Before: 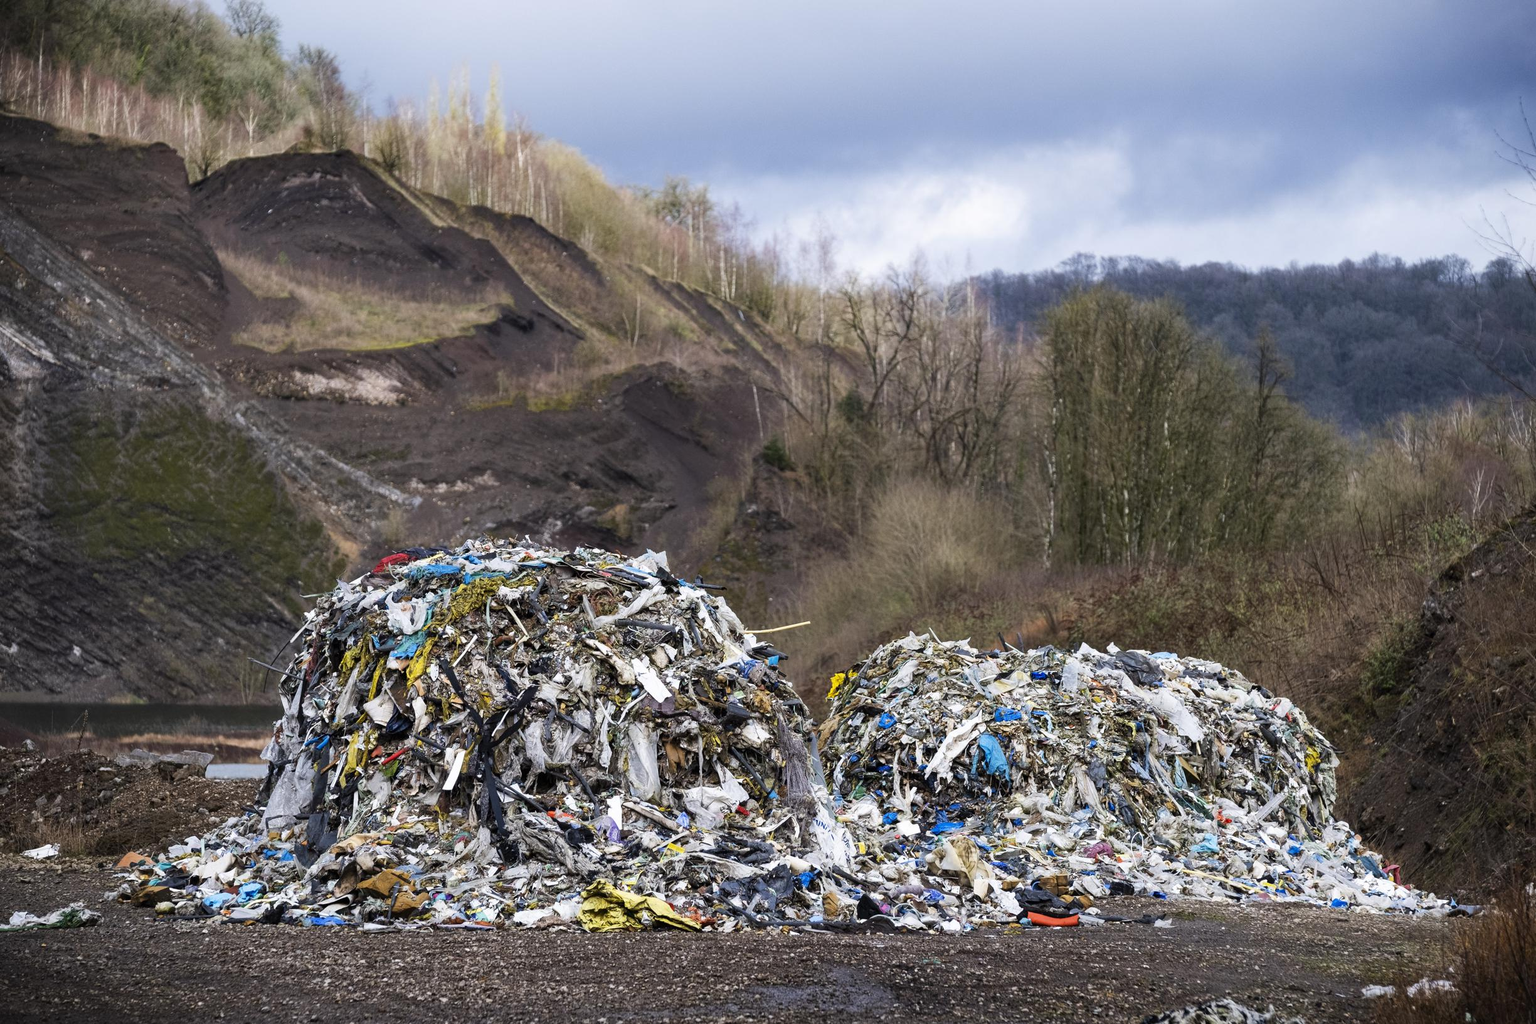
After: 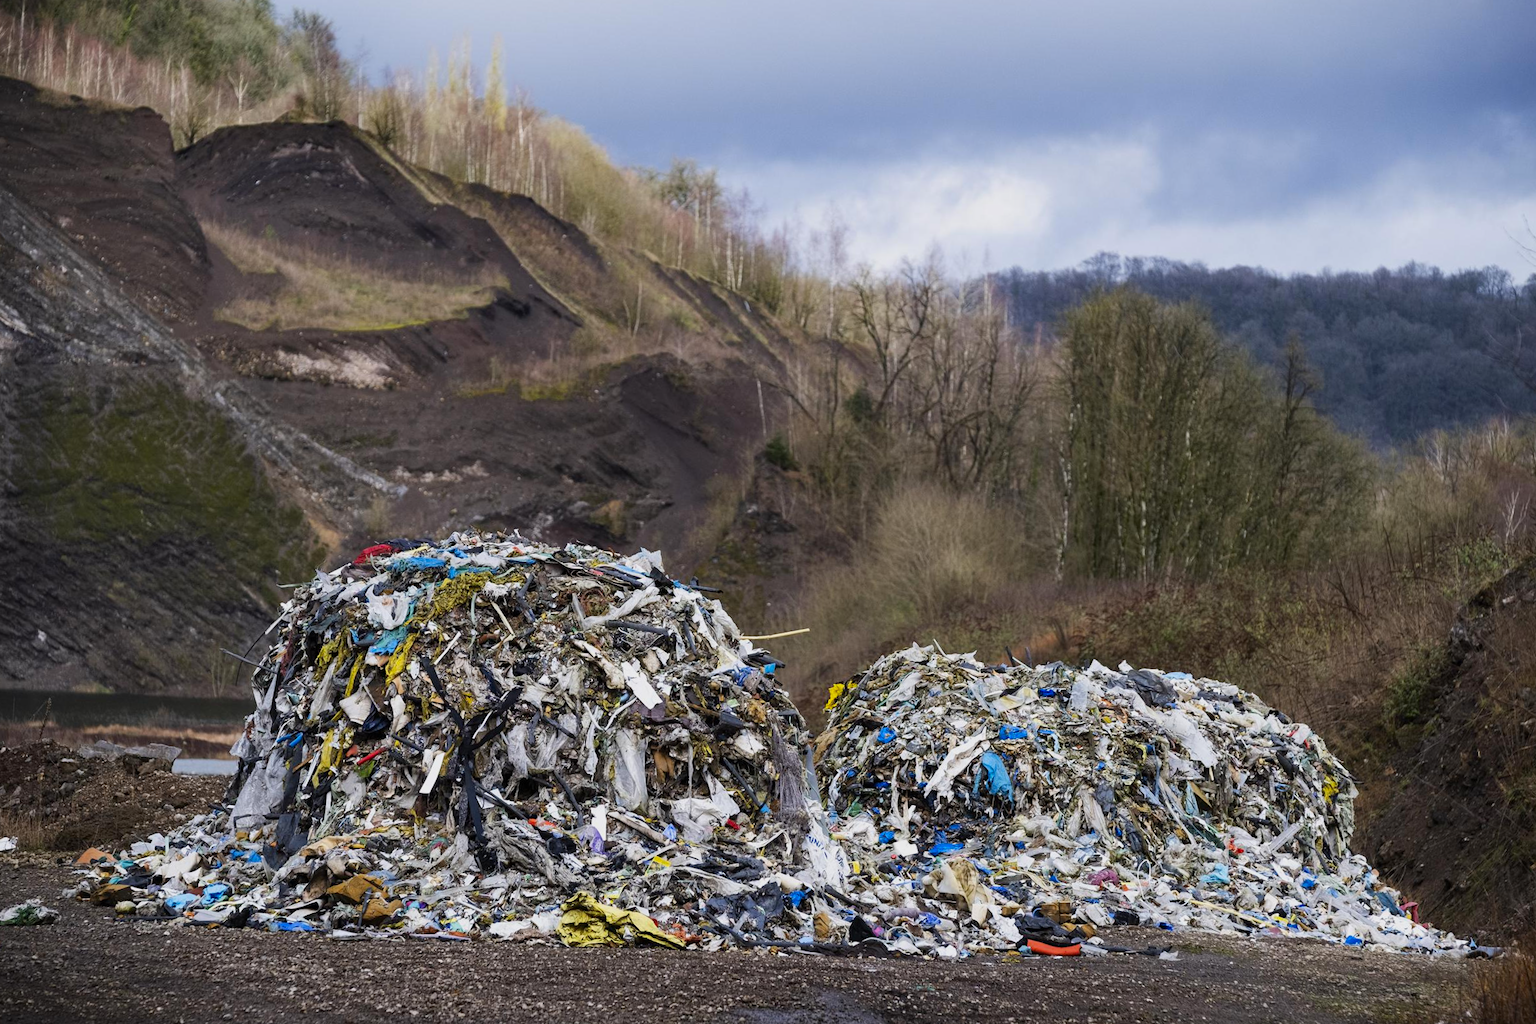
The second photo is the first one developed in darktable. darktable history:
crop and rotate: angle -1.77°
exposure: exposure -0.264 EV, compensate exposure bias true, compensate highlight preservation false
contrast brightness saturation: contrast 0.04, saturation 0.151
